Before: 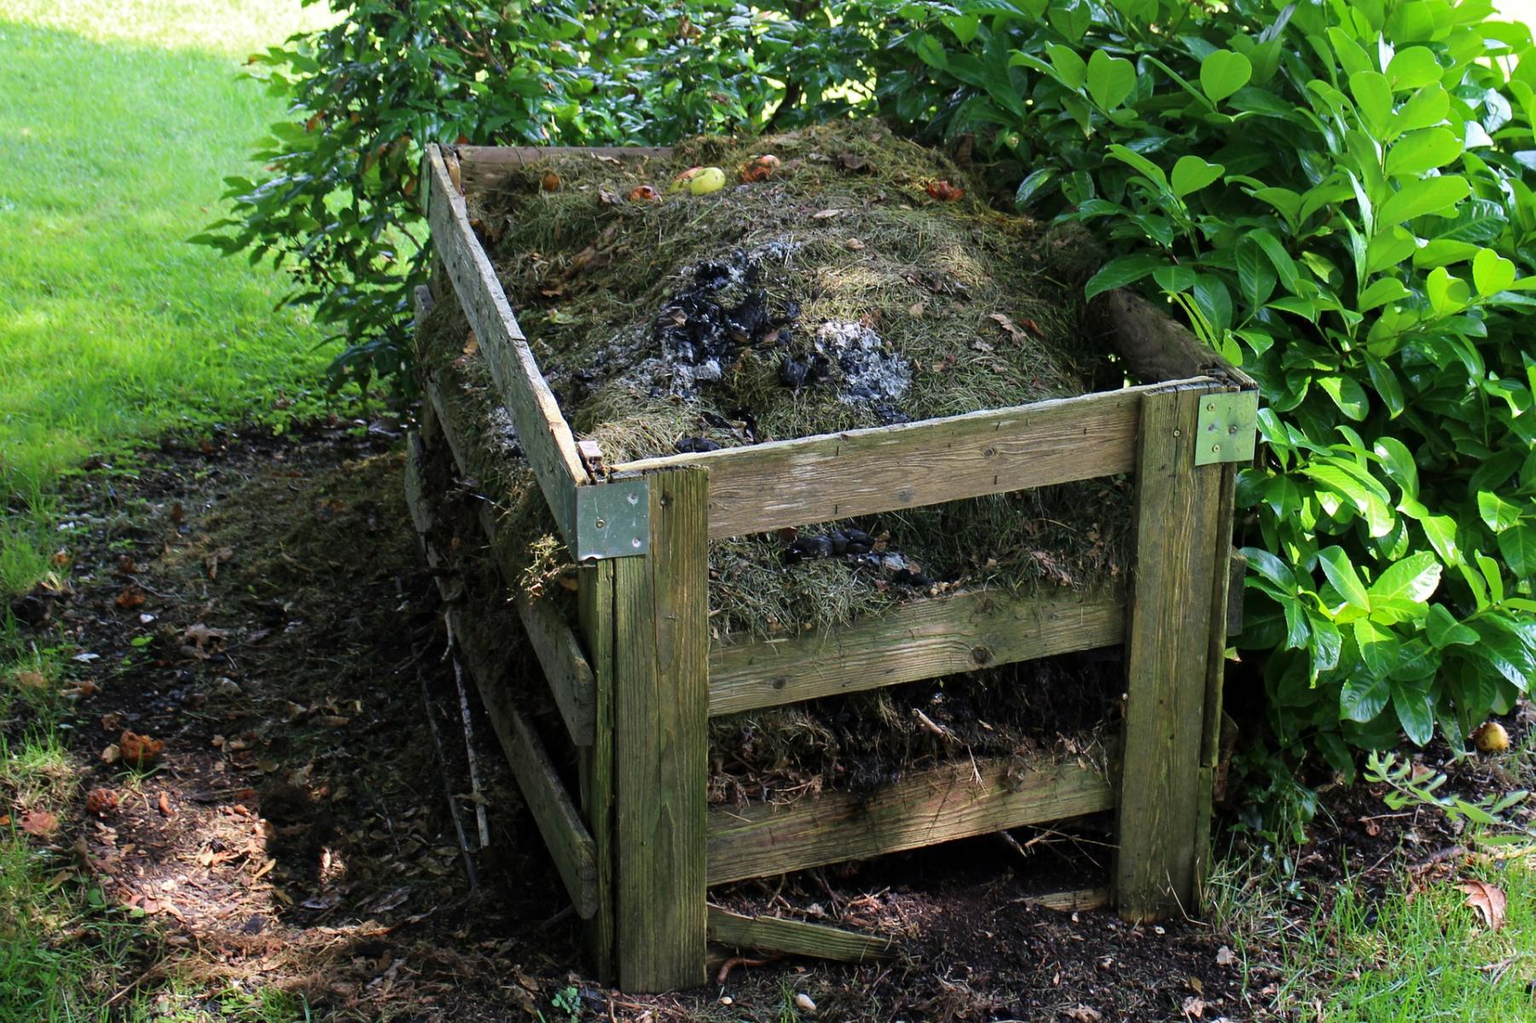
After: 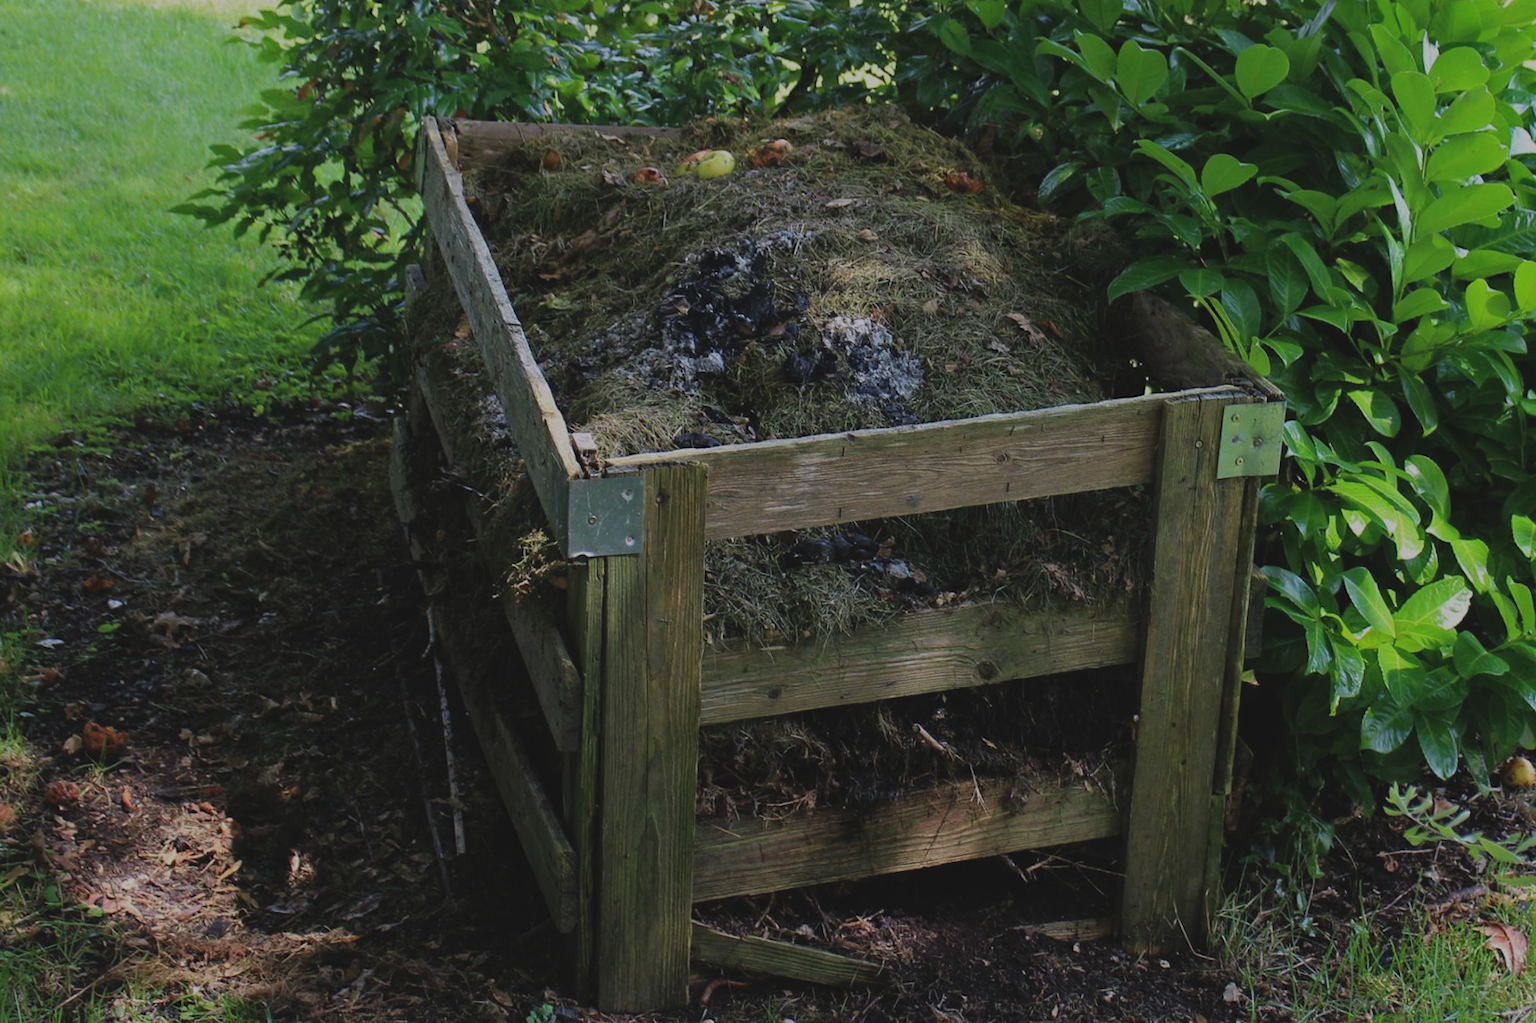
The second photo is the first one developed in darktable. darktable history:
crop and rotate: angle -1.8°
exposure: black level correction -0.017, exposure -1.086 EV, compensate highlight preservation false
